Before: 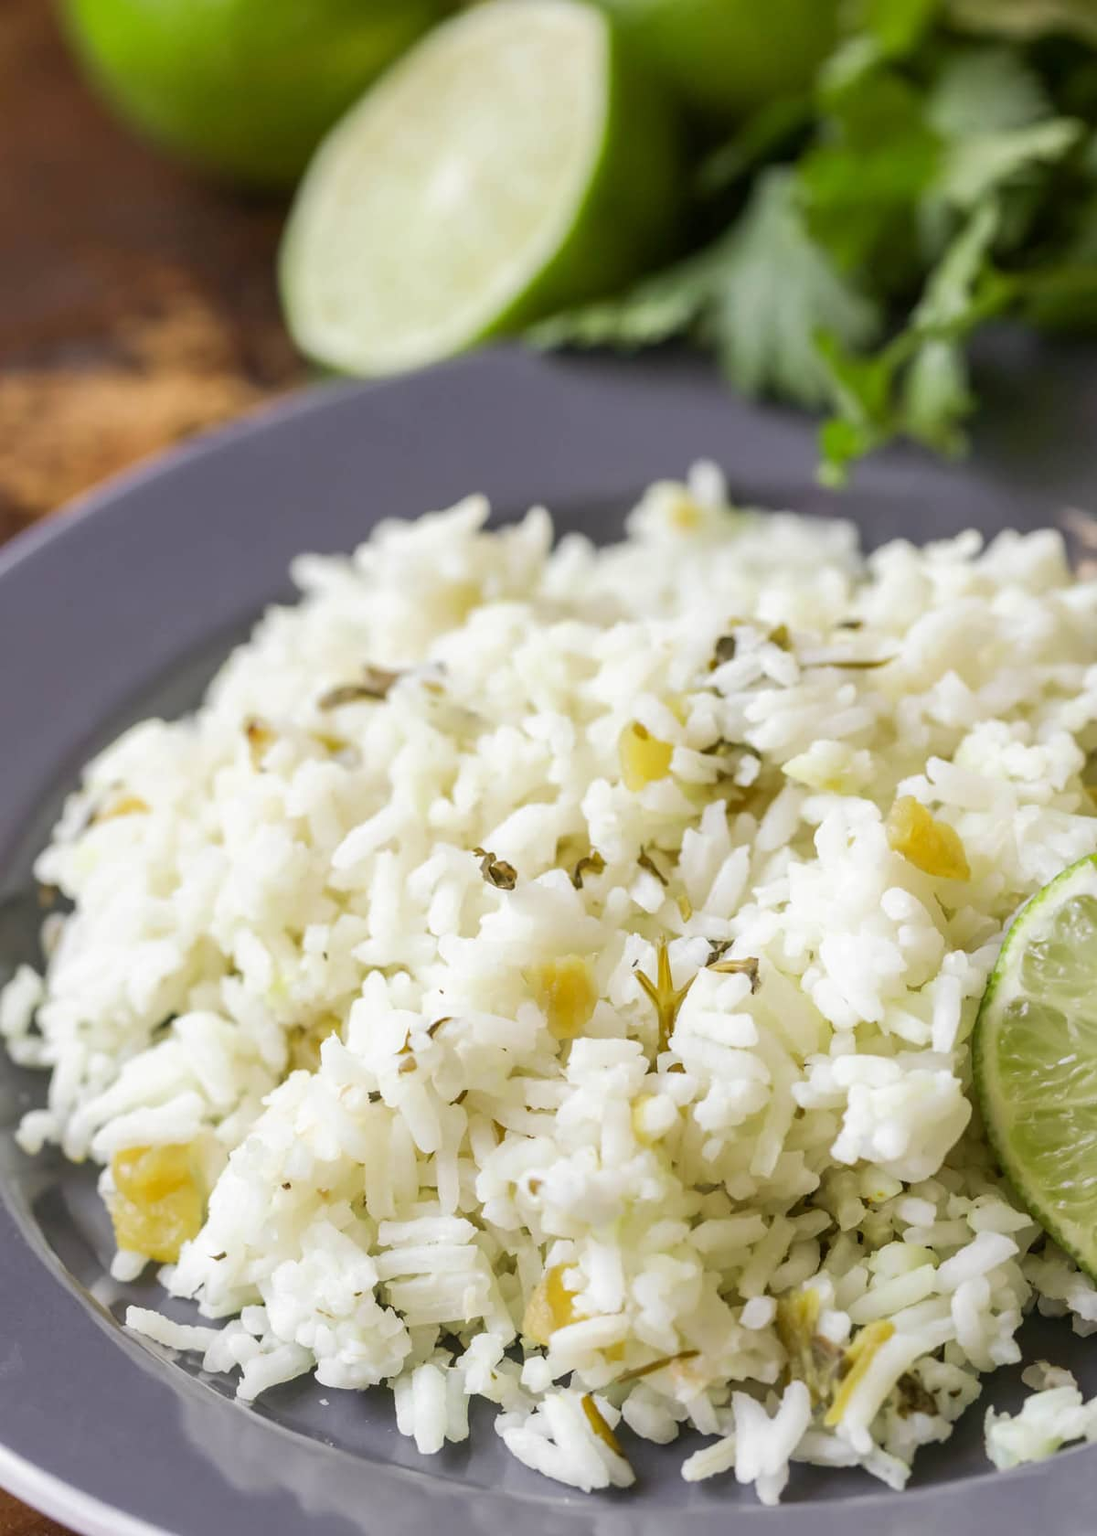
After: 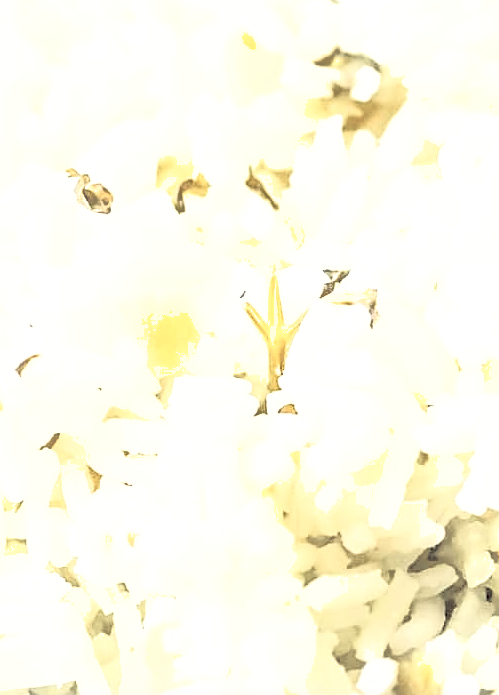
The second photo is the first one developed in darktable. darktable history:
exposure: exposure 1.479 EV, compensate highlight preservation false
sharpen: on, module defaults
contrast brightness saturation: brightness 0.29
shadows and highlights: on, module defaults
crop: left 37.672%, top 45.233%, right 20.707%, bottom 13.344%
color zones: curves: ch1 [(0, 0.831) (0.08, 0.771) (0.157, 0.268) (0.241, 0.207) (0.562, -0.005) (0.714, -0.013) (0.876, 0.01) (1, 0.831)]
base curve: curves: ch0 [(0, 0) (0.028, 0.03) (0.121, 0.232) (0.46, 0.748) (0.859, 0.968) (1, 1)]
